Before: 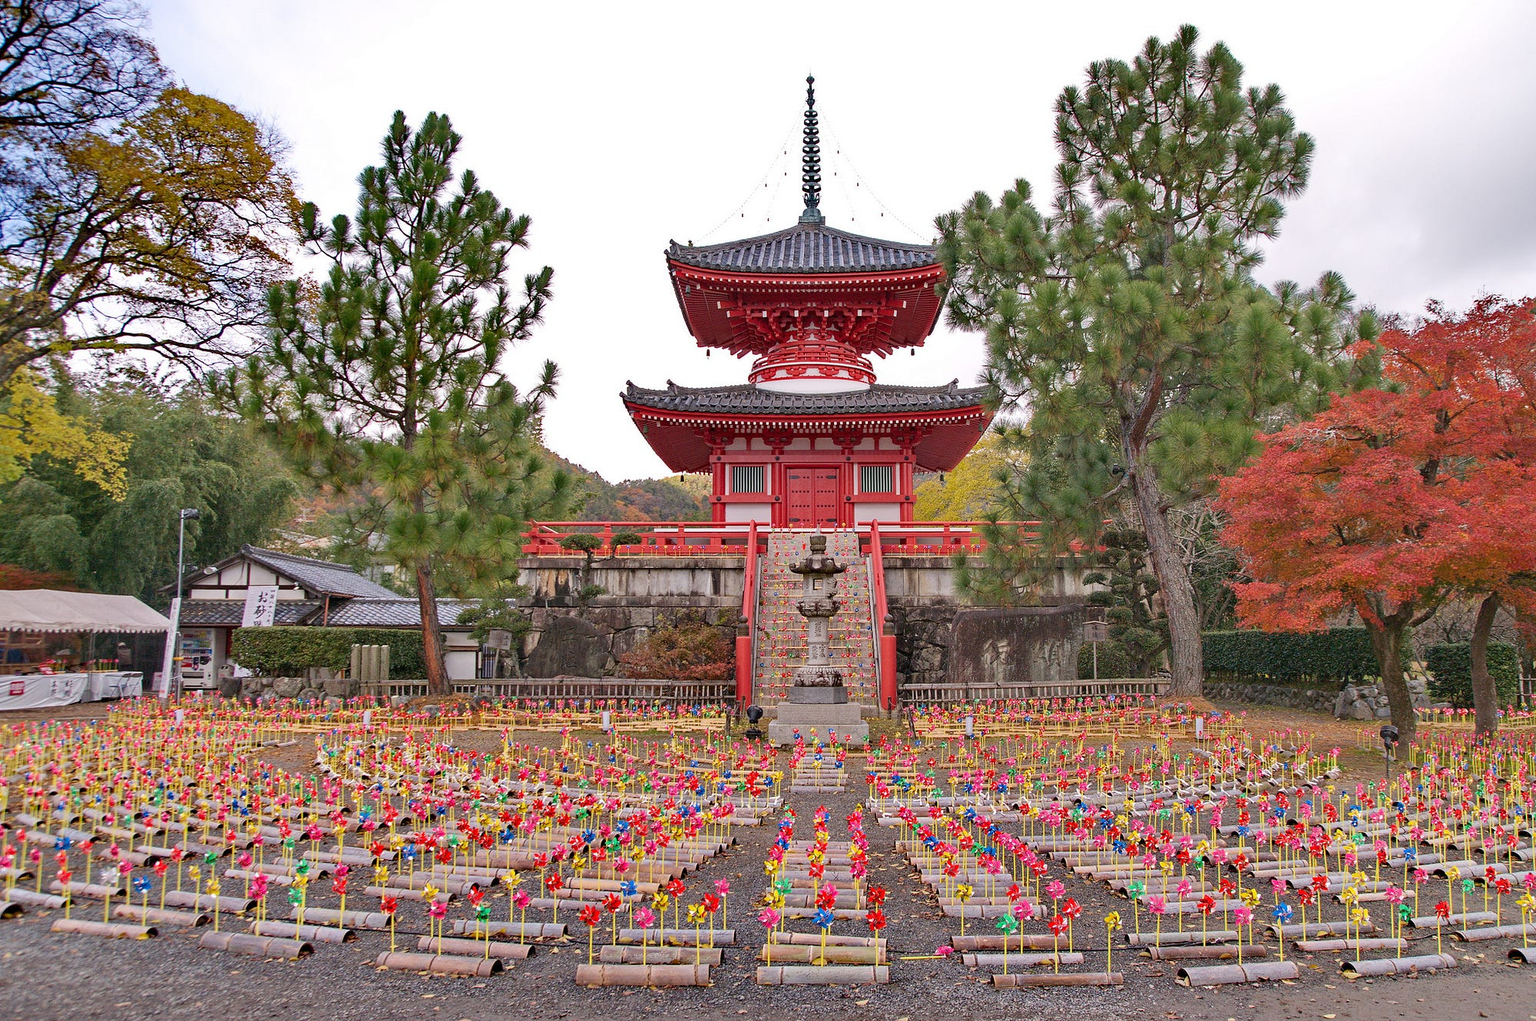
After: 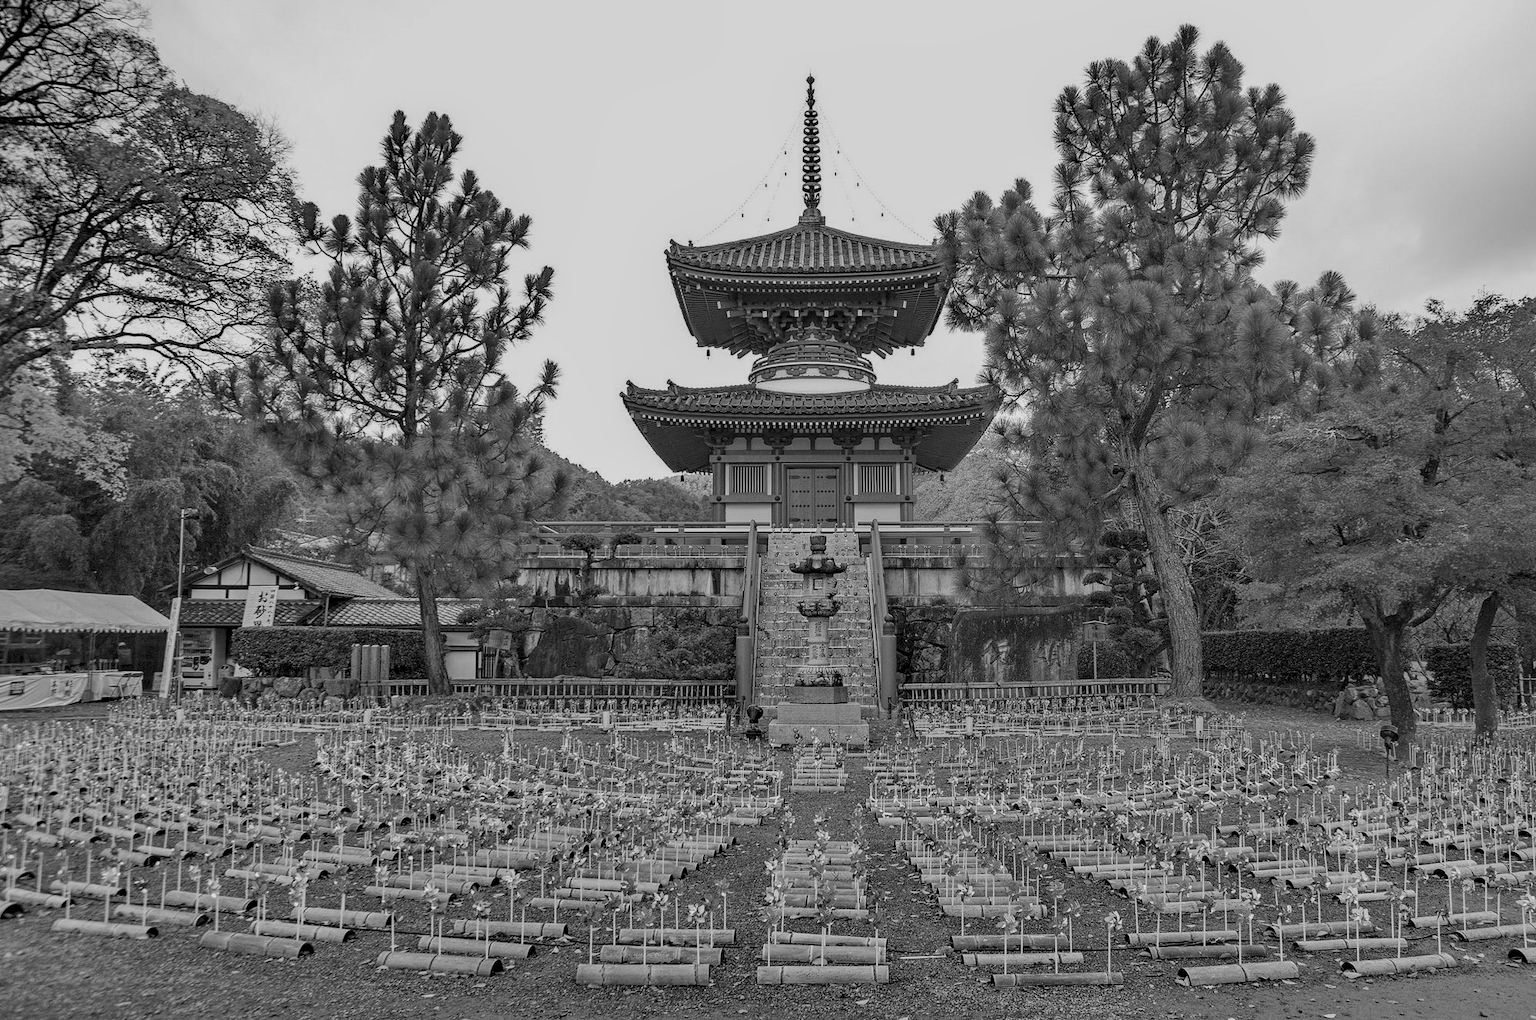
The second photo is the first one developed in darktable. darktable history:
white balance: emerald 1
monochrome: on, module defaults
exposure: exposure -0.582 EV, compensate highlight preservation false
local contrast: on, module defaults
rotate and perspective: automatic cropping original format, crop left 0, crop top 0
